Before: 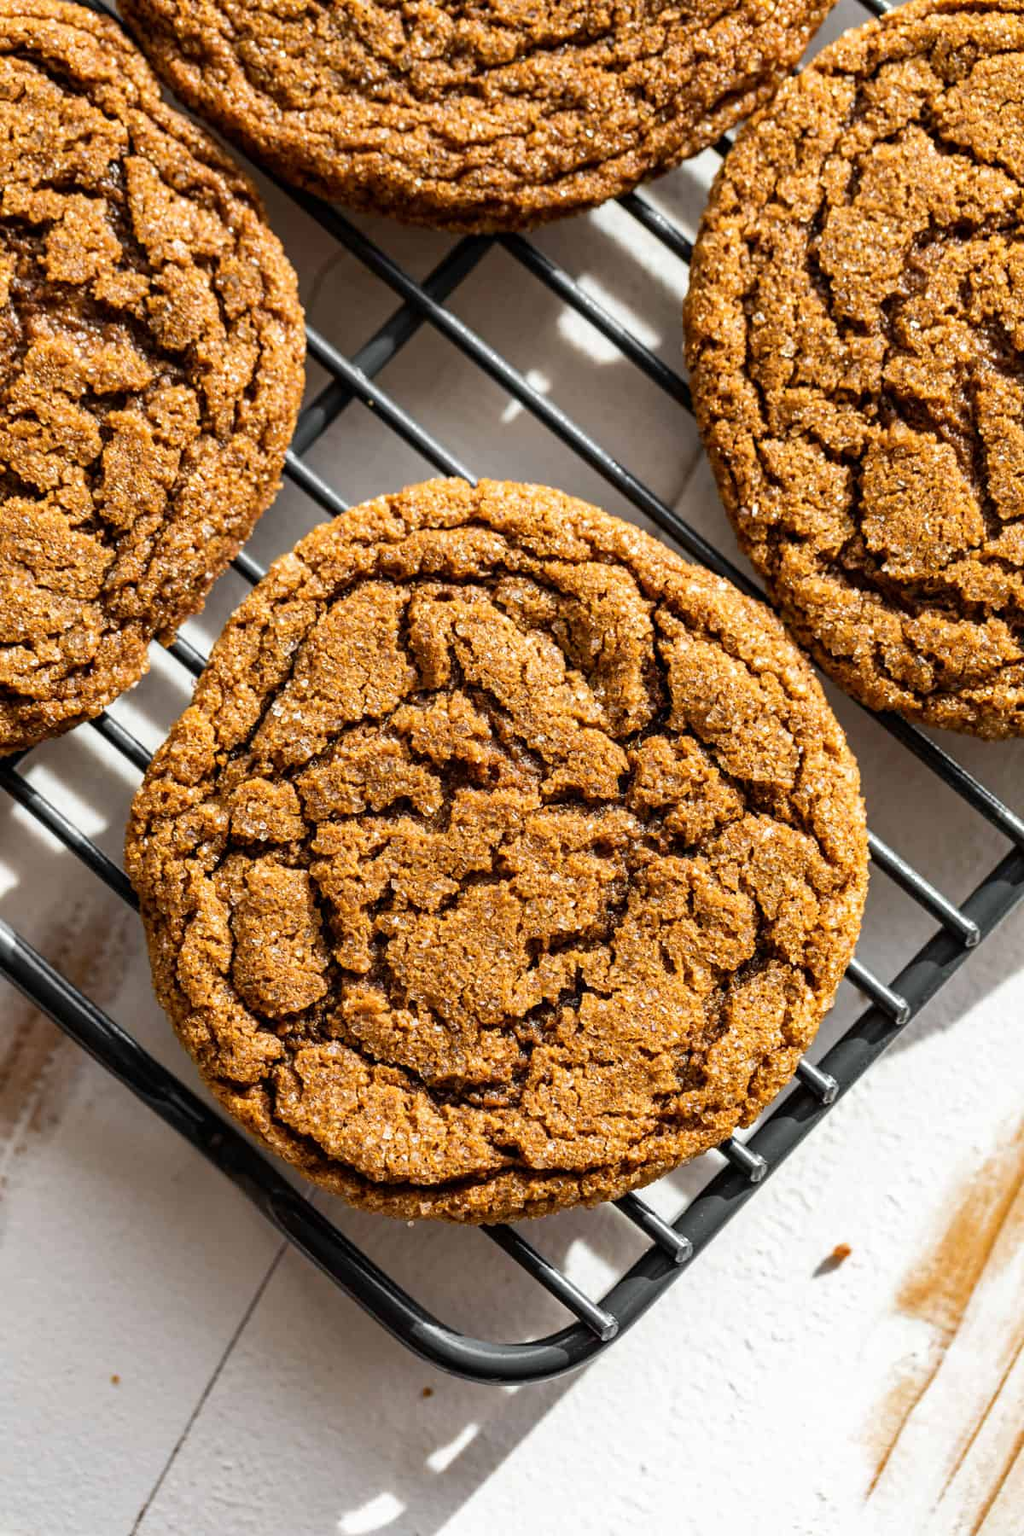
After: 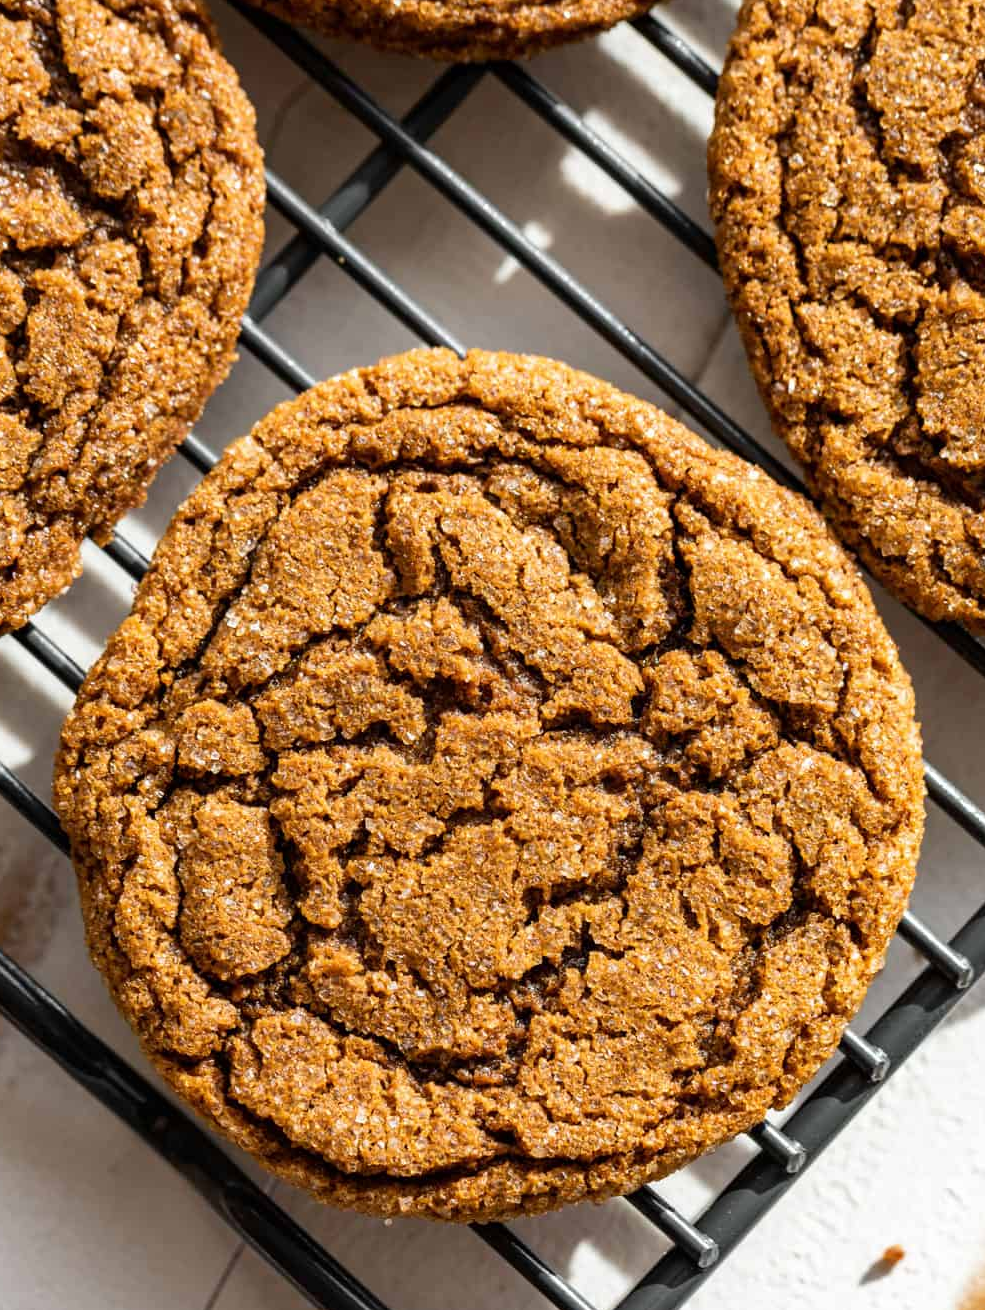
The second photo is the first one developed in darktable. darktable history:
crop: left 7.791%, top 11.783%, right 10.115%, bottom 15.409%
